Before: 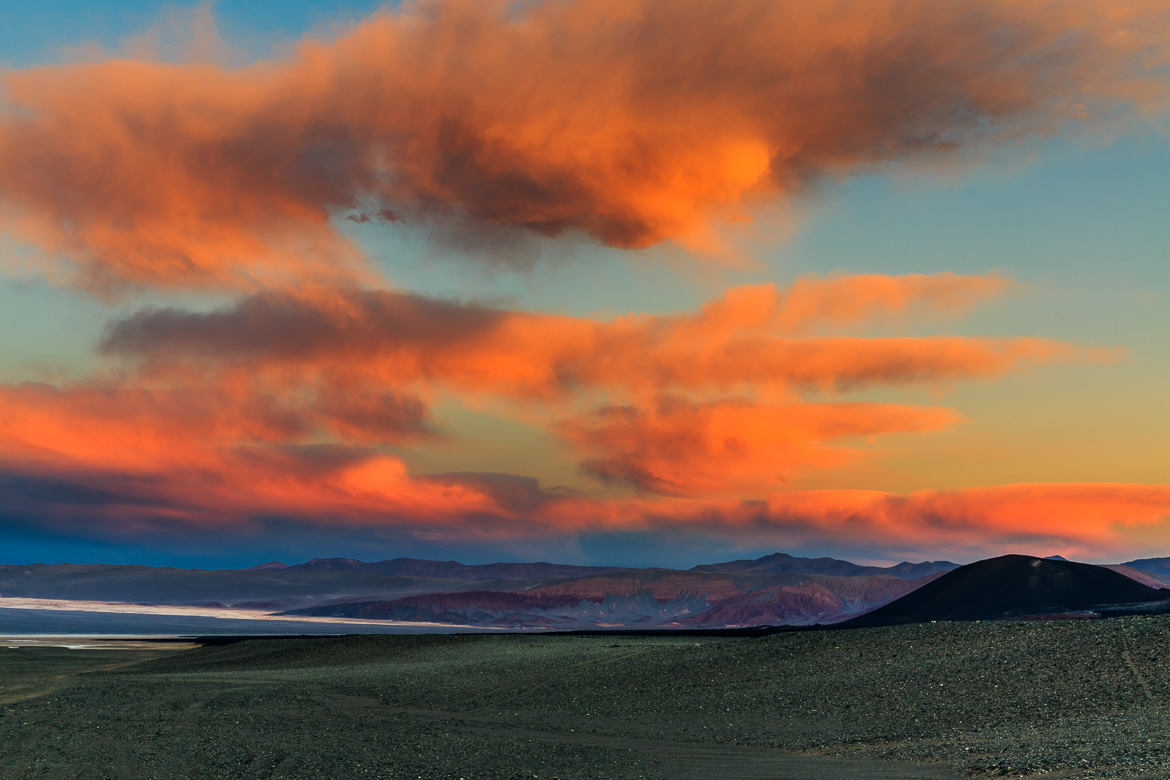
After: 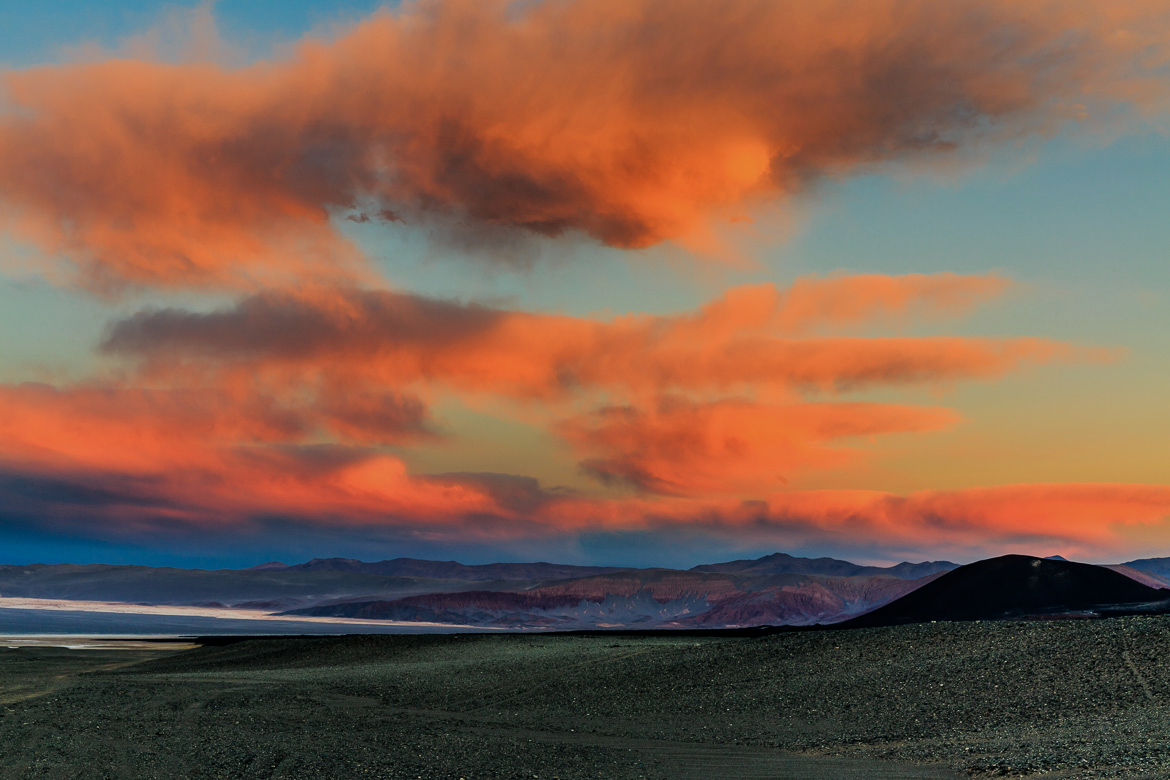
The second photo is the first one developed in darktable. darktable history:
filmic rgb: black relative exposure -7.98 EV, white relative exposure 4.04 EV, hardness 4.19
